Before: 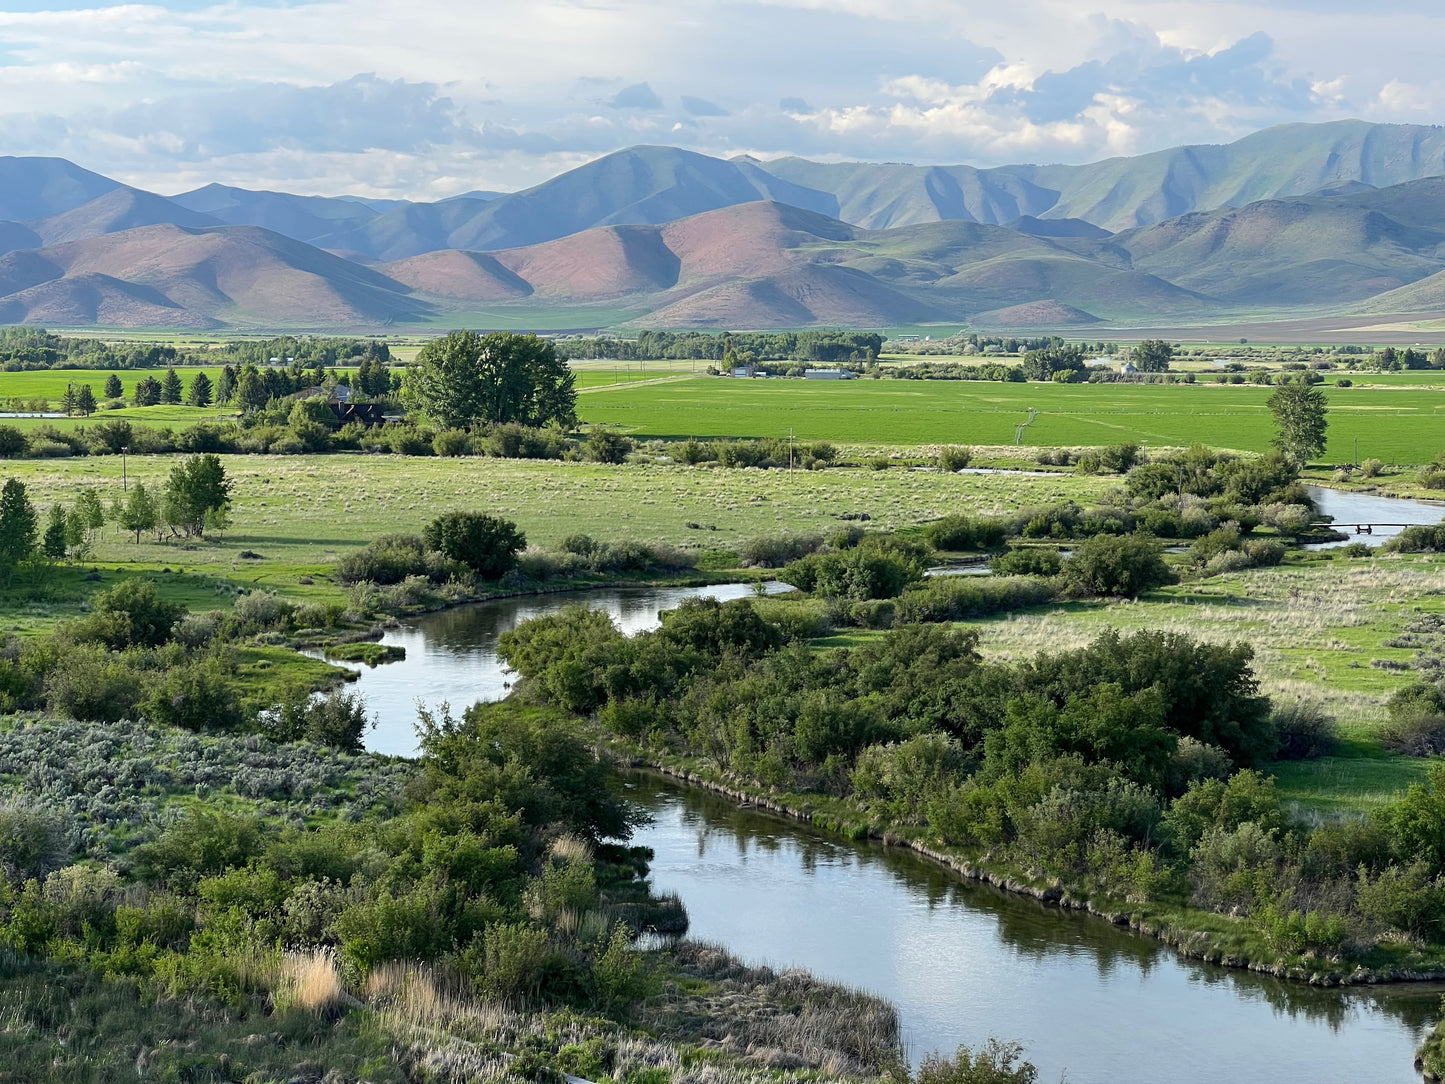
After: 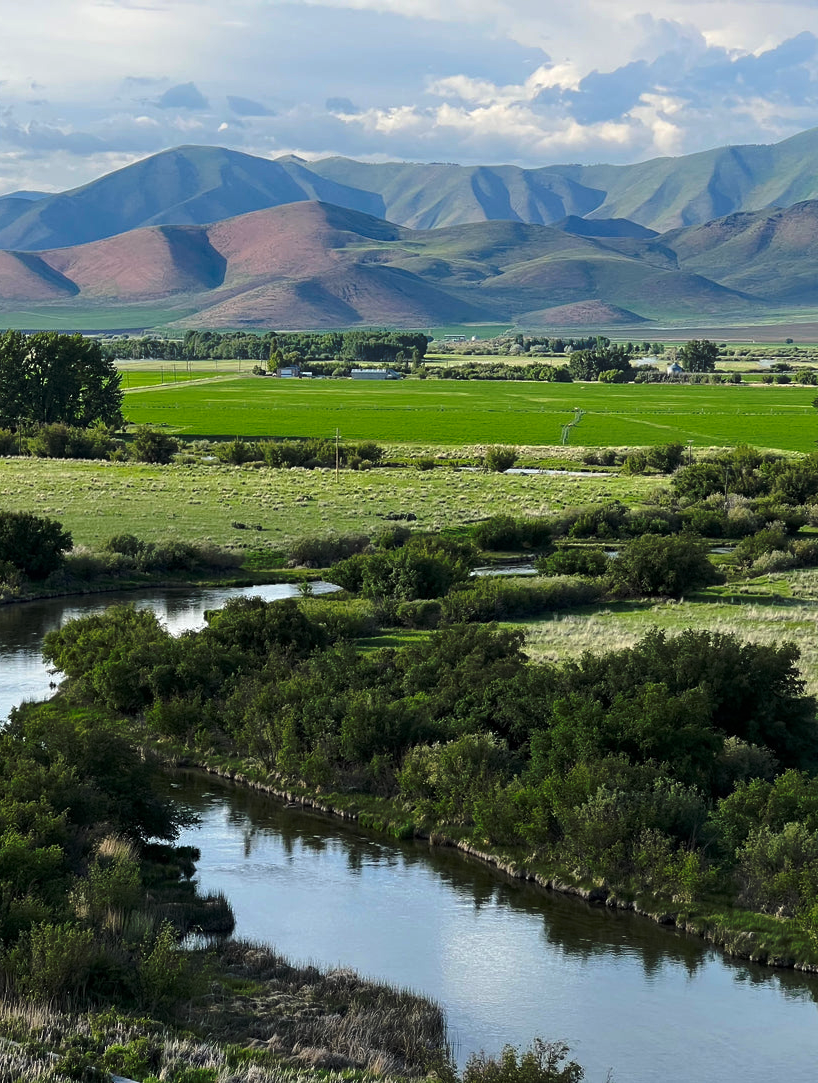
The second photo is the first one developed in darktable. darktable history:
tone curve: curves: ch0 [(0, 0) (0.003, 0.002) (0.011, 0.007) (0.025, 0.015) (0.044, 0.026) (0.069, 0.041) (0.1, 0.059) (0.136, 0.08) (0.177, 0.105) (0.224, 0.132) (0.277, 0.163) (0.335, 0.198) (0.399, 0.253) (0.468, 0.341) (0.543, 0.435) (0.623, 0.532) (0.709, 0.635) (0.801, 0.745) (0.898, 0.873) (1, 1)], preserve colors none
crop: left 31.458%, top 0%, right 11.876%
